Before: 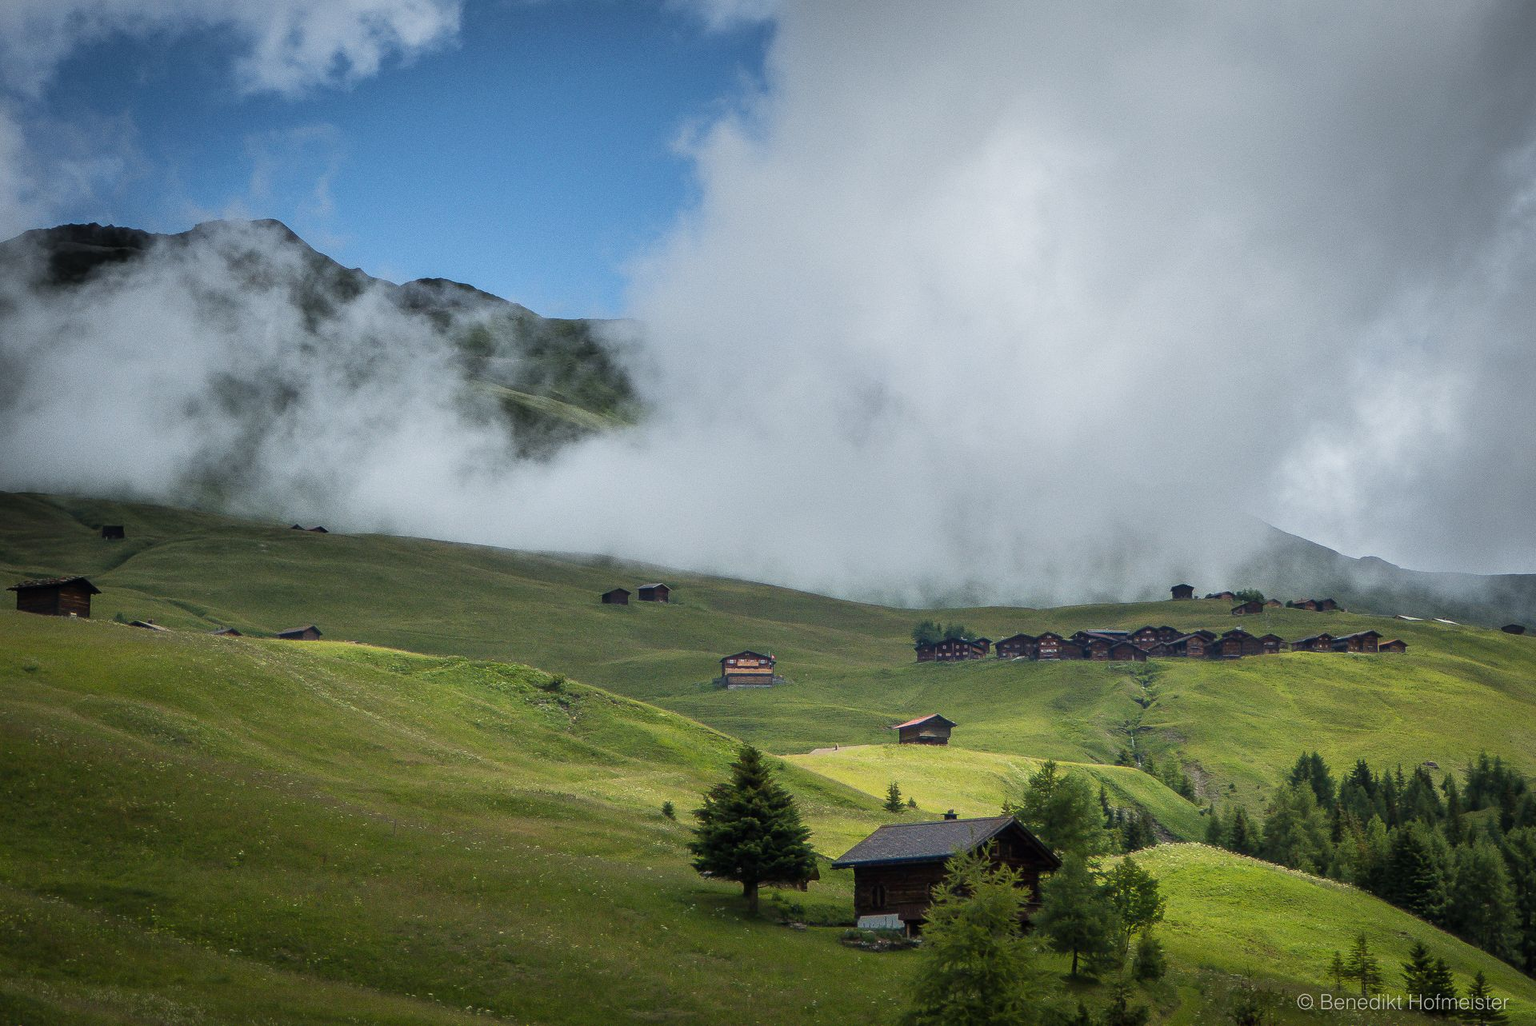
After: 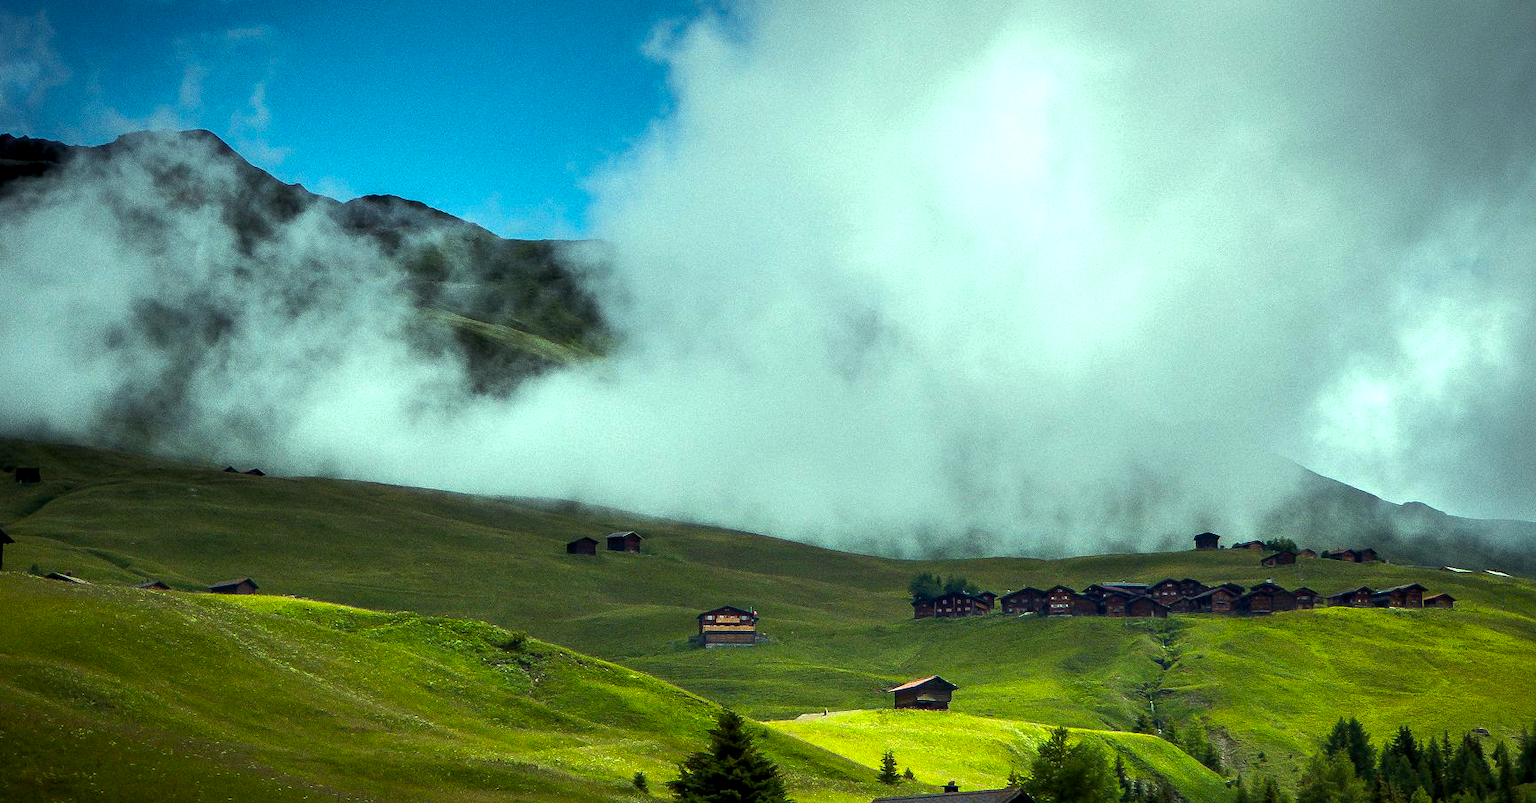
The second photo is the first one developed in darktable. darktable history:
exposure: black level correction 0.01, exposure 0.017 EV, compensate highlight preservation false
tone curve: curves: ch0 [(0, 0) (0.915, 0.89) (1, 1)], color space Lab, independent channels, preserve colors none
color balance rgb: shadows lift › luminance -10.323%, highlights gain › luminance 15.585%, highlights gain › chroma 7.09%, highlights gain › hue 126.16°, linear chroma grading › global chroma 14.547%, perceptual saturation grading › global saturation 0.781%, perceptual brilliance grading › highlights 14.515%, perceptual brilliance grading › mid-tones -5.645%, perceptual brilliance grading › shadows -26.986%, global vibrance 32.374%
crop: left 5.745%, top 9.969%, right 3.55%, bottom 19.02%
